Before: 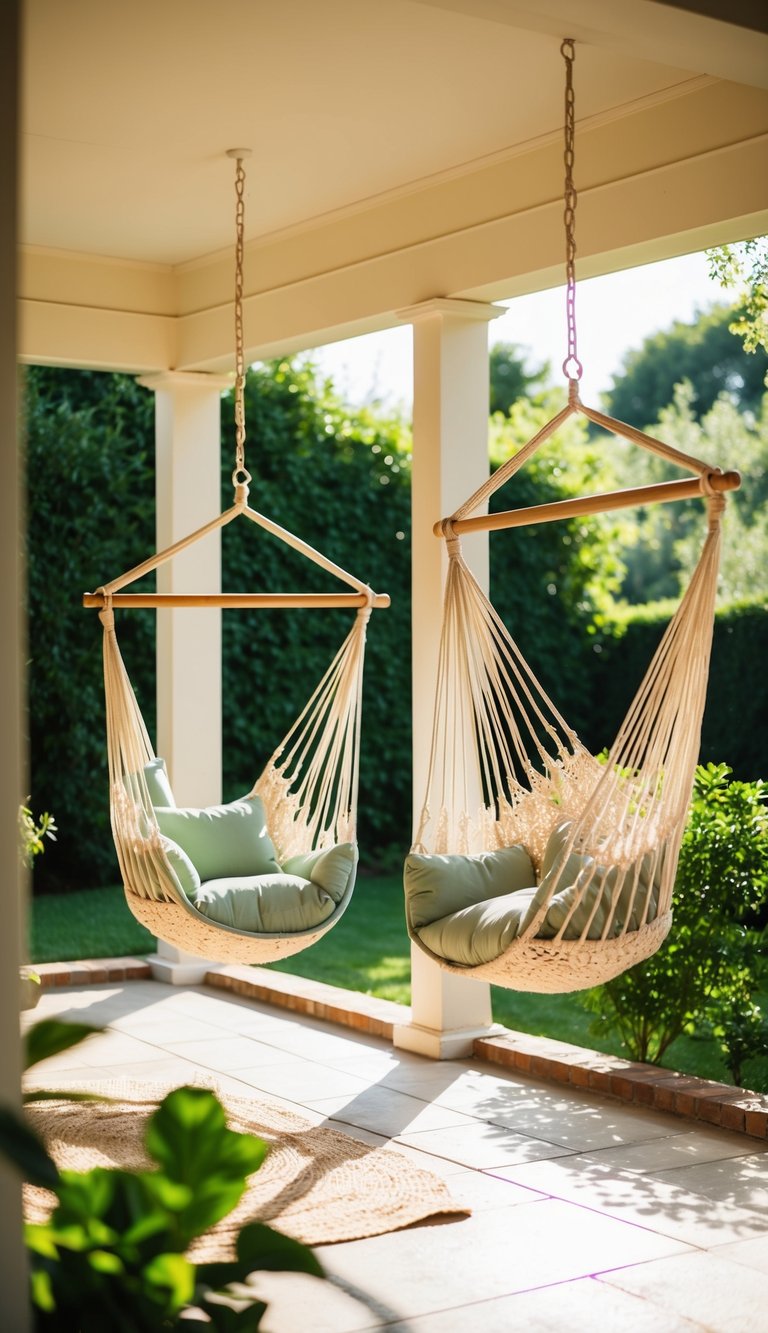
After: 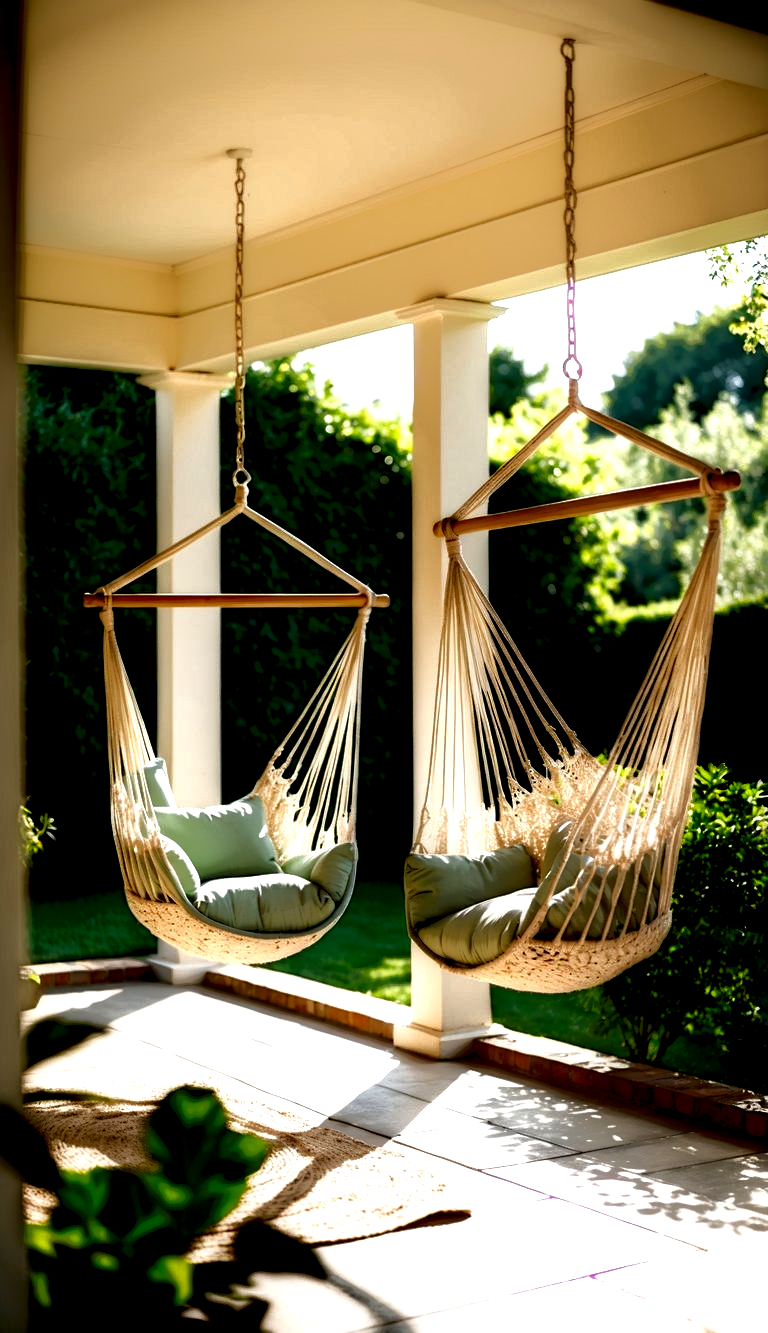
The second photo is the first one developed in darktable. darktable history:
local contrast: highlights 2%, shadows 195%, detail 164%, midtone range 0.007
exposure: exposure 1 EV, compensate highlight preservation false
